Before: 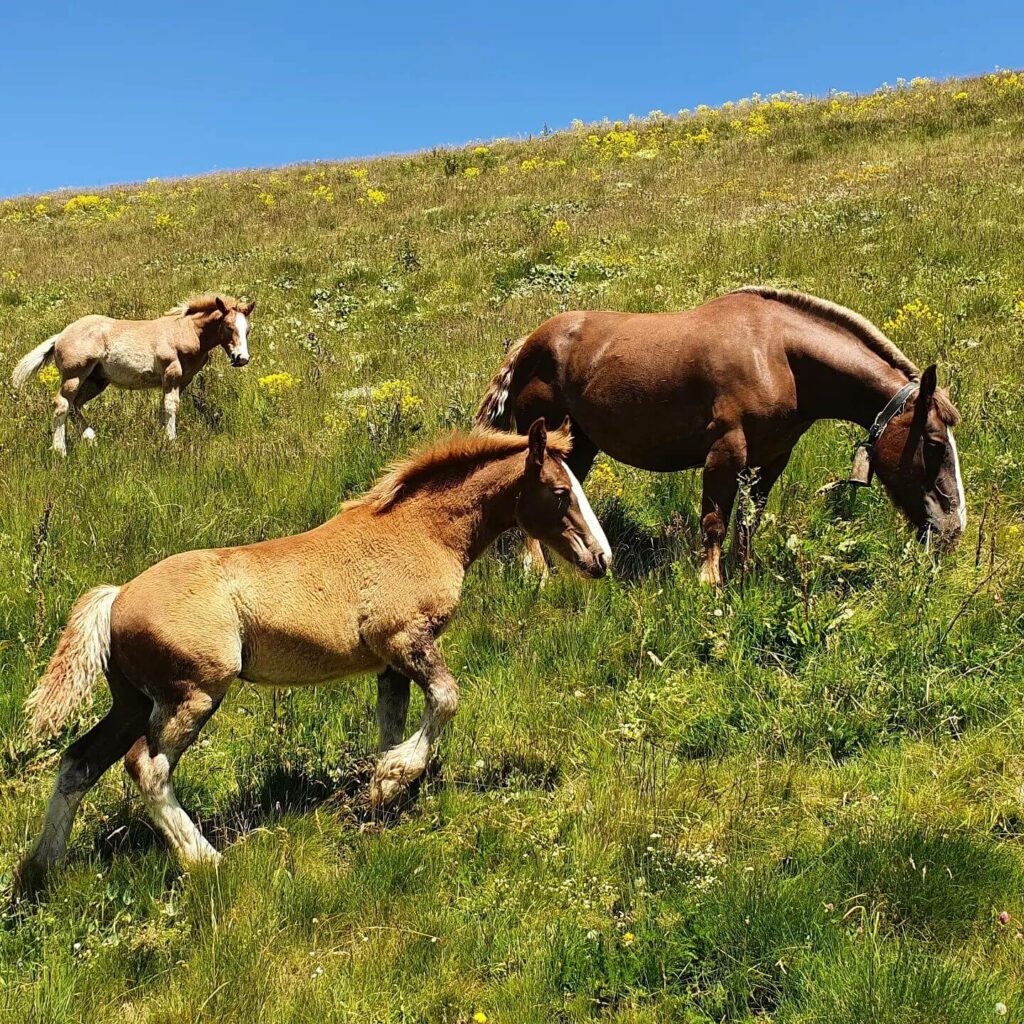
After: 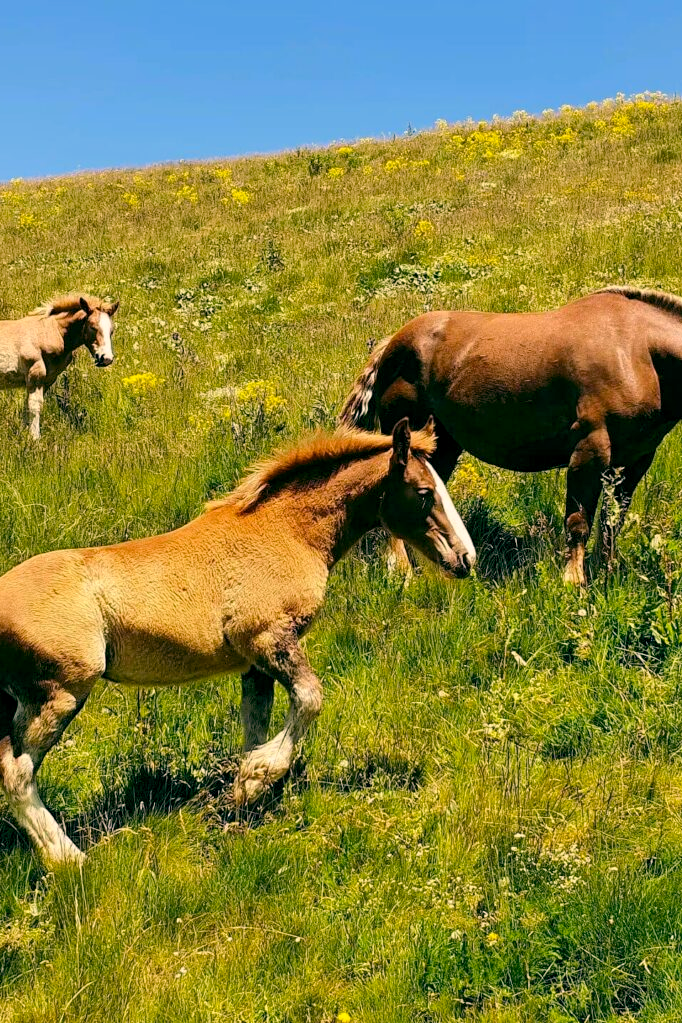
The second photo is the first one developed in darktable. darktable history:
crop and rotate: left 13.338%, right 20.021%
color balance rgb: highlights gain › chroma 3.683%, highlights gain › hue 57.57°, global offset › luminance -0.326%, global offset › chroma 0.118%, global offset › hue 166.17°, perceptual saturation grading › global saturation 10.127%, perceptual brilliance grading › mid-tones 9.782%, perceptual brilliance grading › shadows 15.718%
